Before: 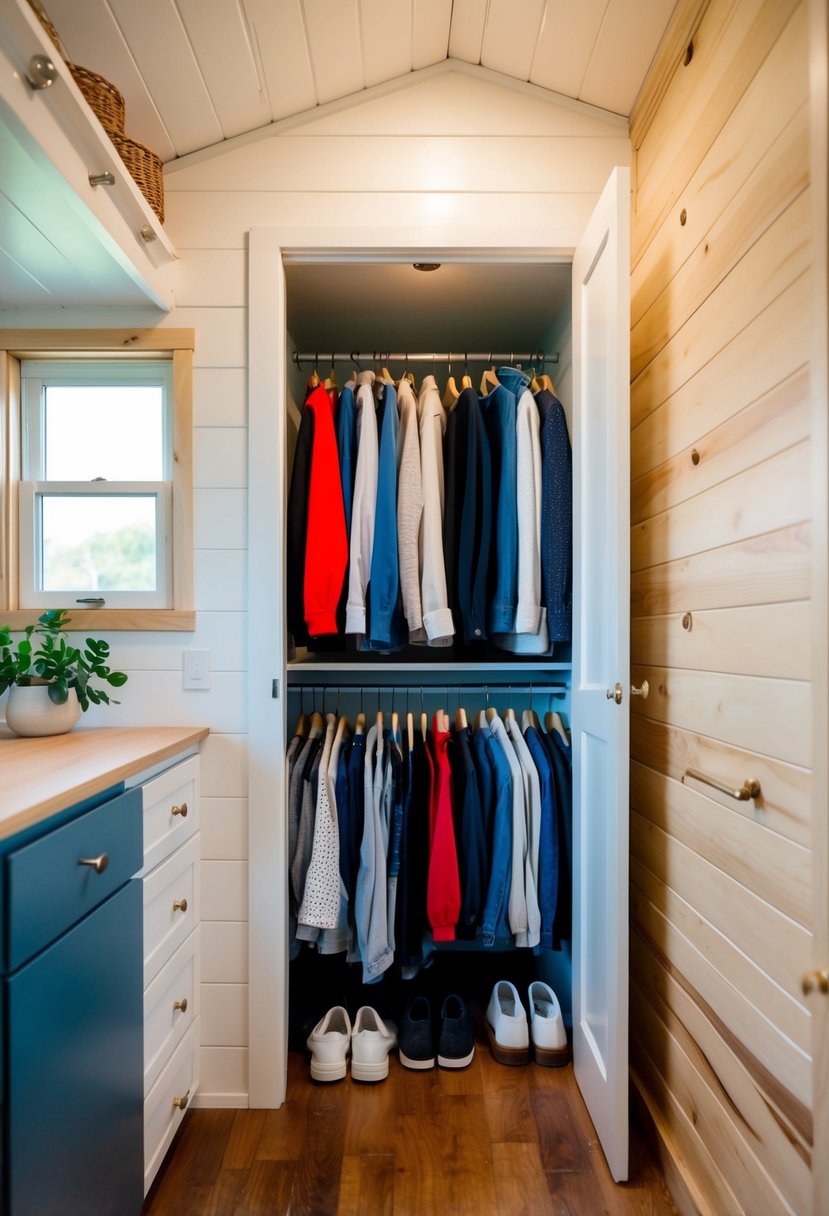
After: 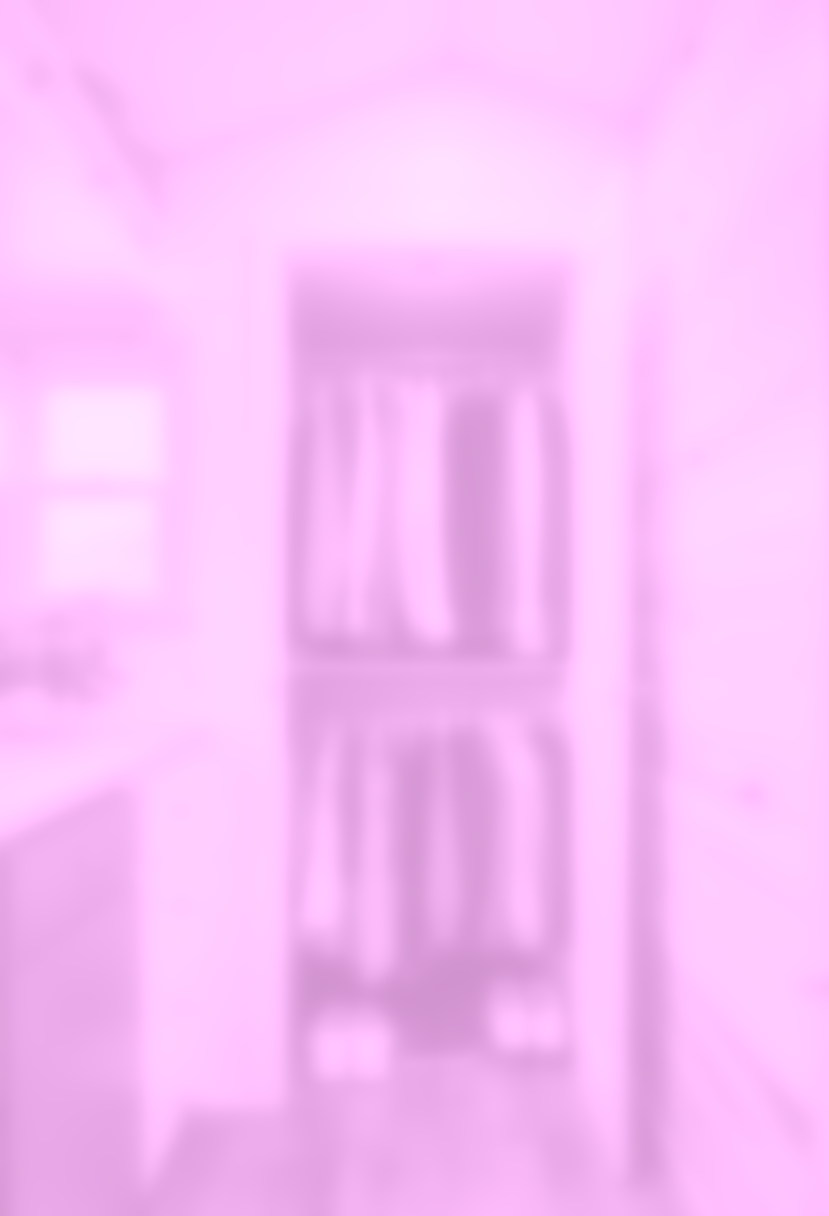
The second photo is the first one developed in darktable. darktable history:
lowpass: on, module defaults
shadows and highlights: on, module defaults
colorize: hue 331.2°, saturation 75%, source mix 30.28%, lightness 70.52%, version 1
sharpen: on, module defaults
